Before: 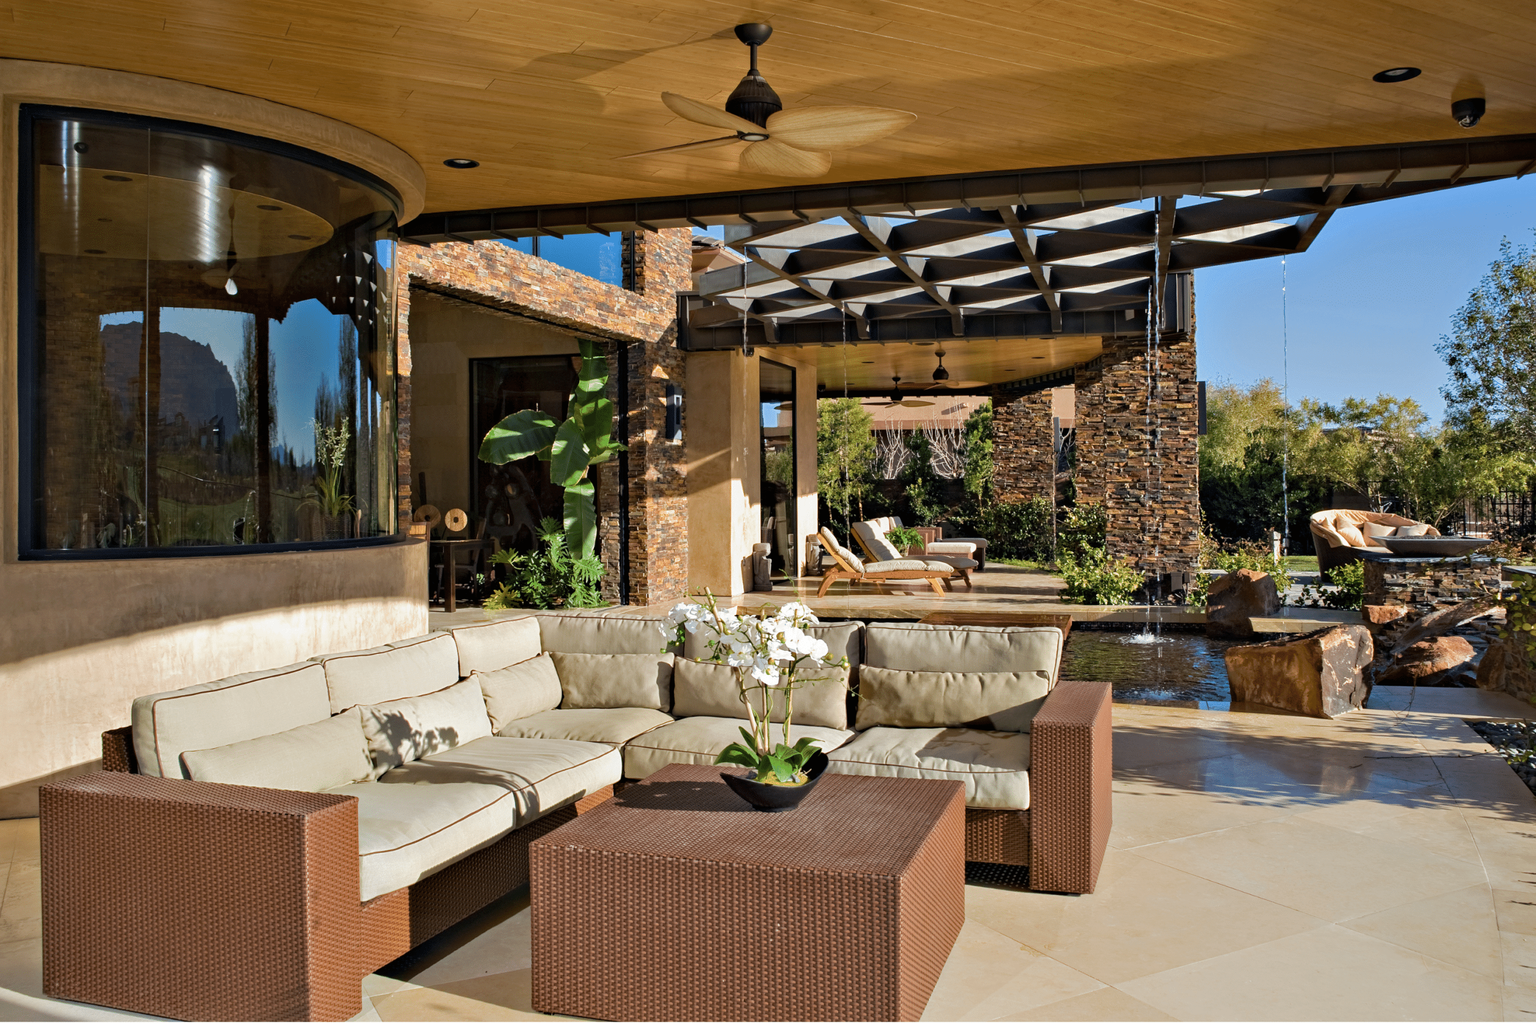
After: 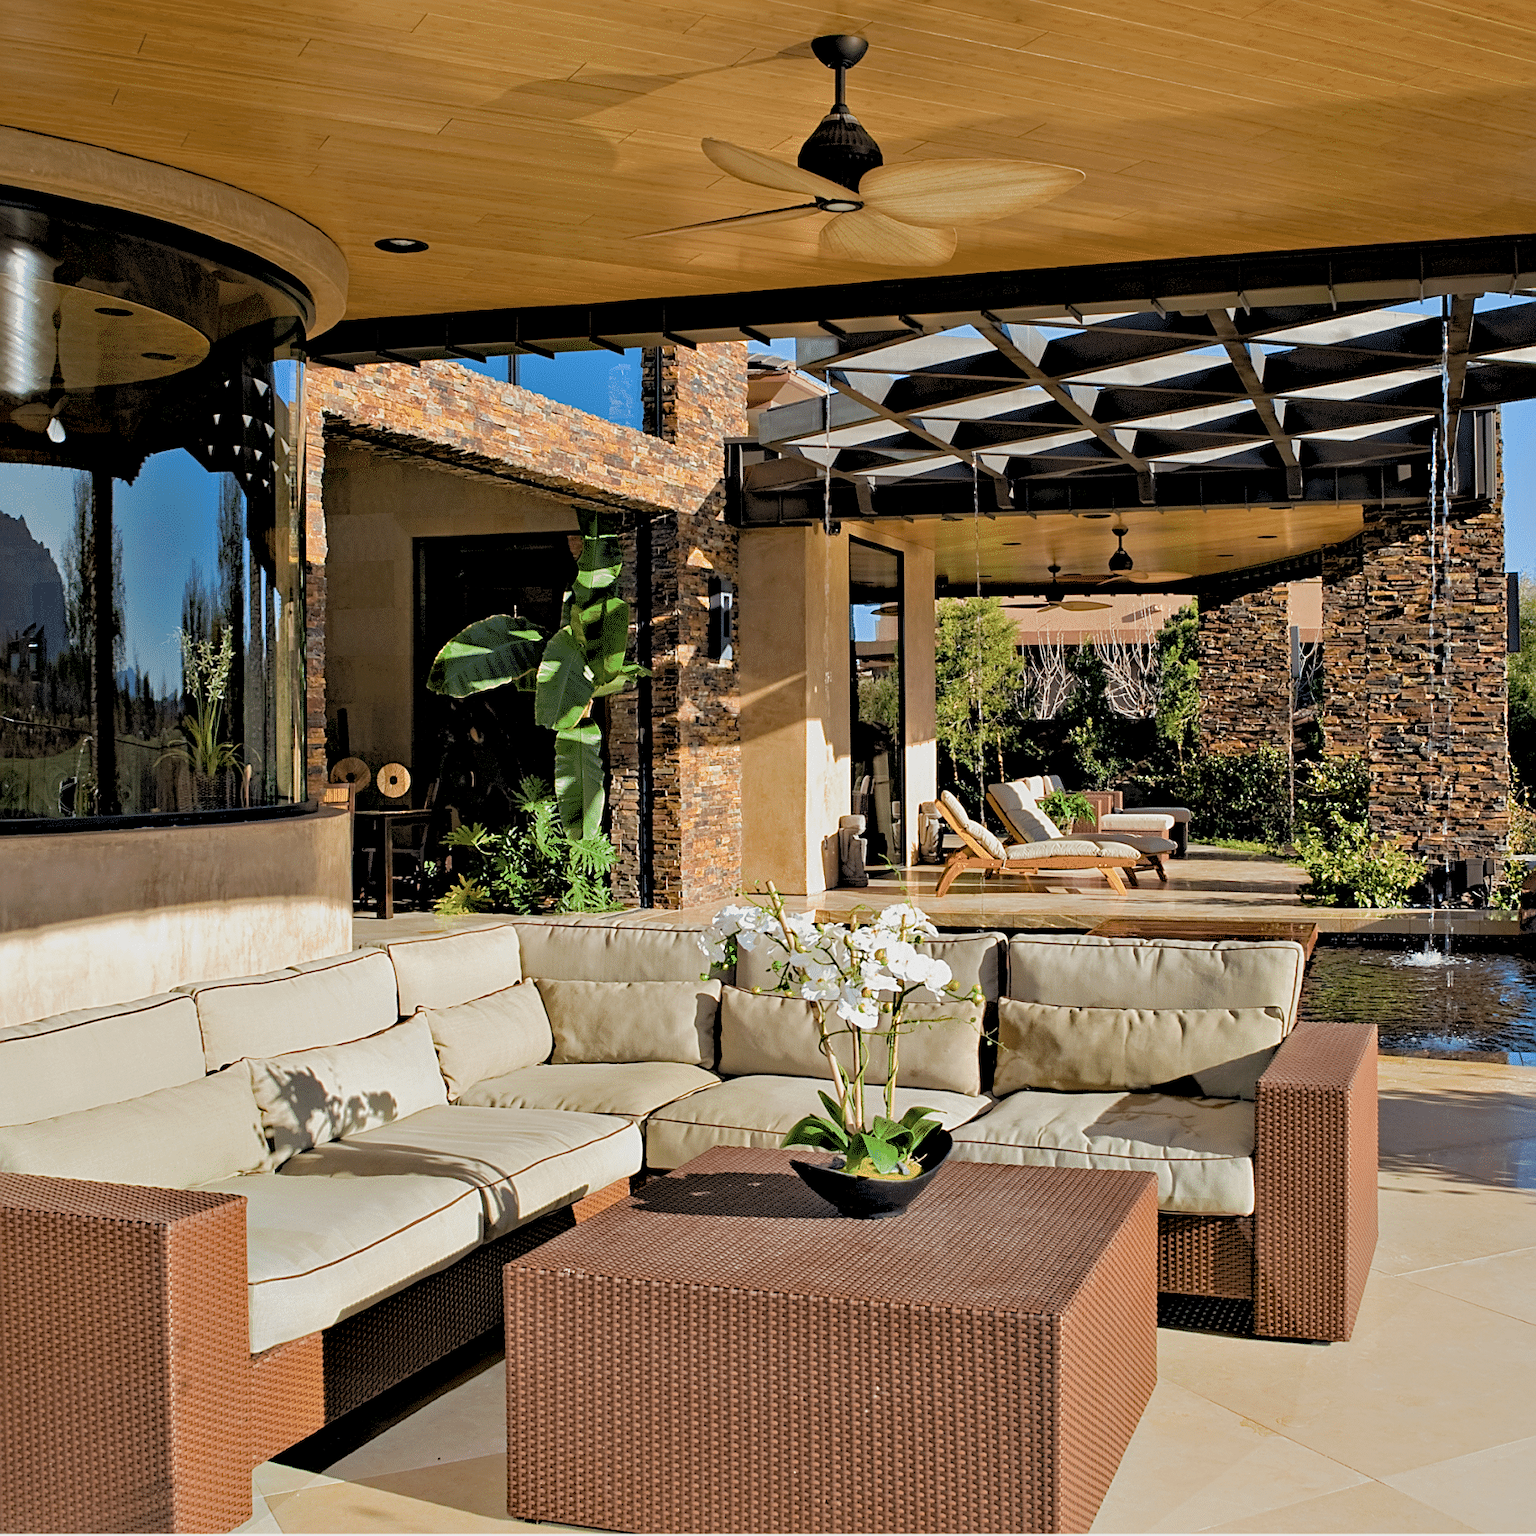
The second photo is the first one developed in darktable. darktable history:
crop and rotate: left 12.648%, right 20.685%
rgb levels: preserve colors sum RGB, levels [[0.038, 0.433, 0.934], [0, 0.5, 1], [0, 0.5, 1]]
sharpen: on, module defaults
